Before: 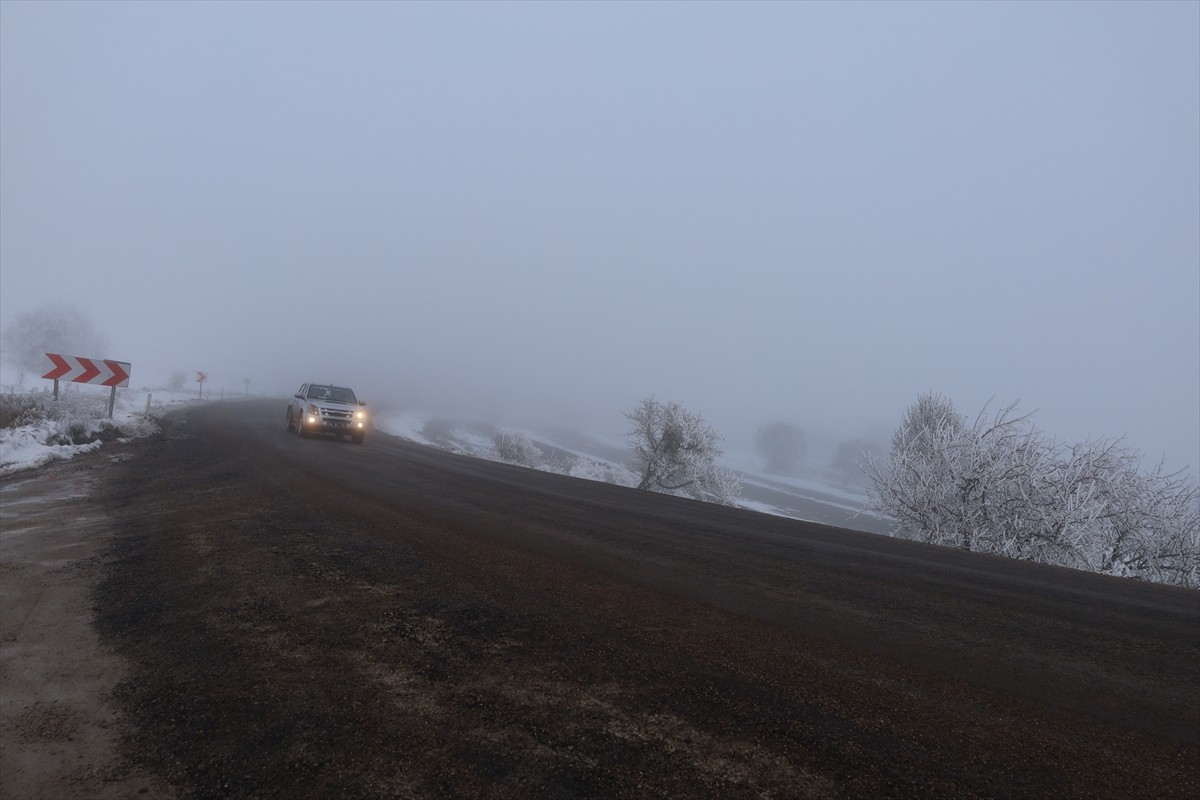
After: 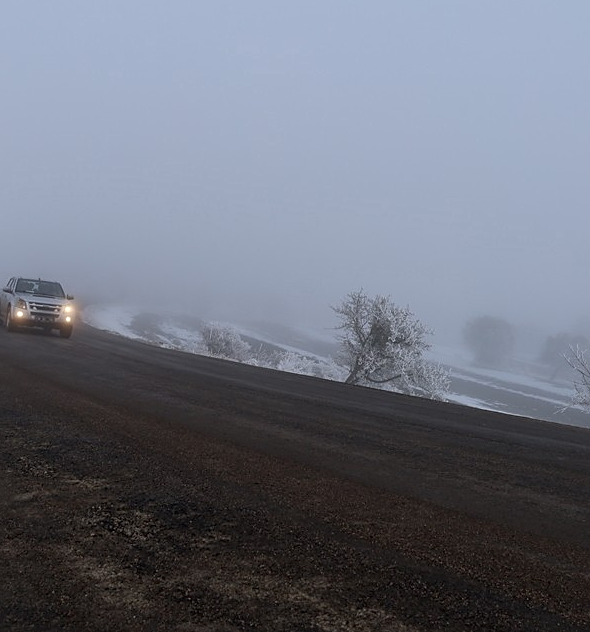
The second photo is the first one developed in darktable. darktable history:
sharpen: on, module defaults
local contrast: mode bilateral grid, contrast 19, coarseness 49, detail 132%, midtone range 0.2
crop and rotate: angle 0.016°, left 24.346%, top 13.236%, right 26.412%, bottom 7.657%
